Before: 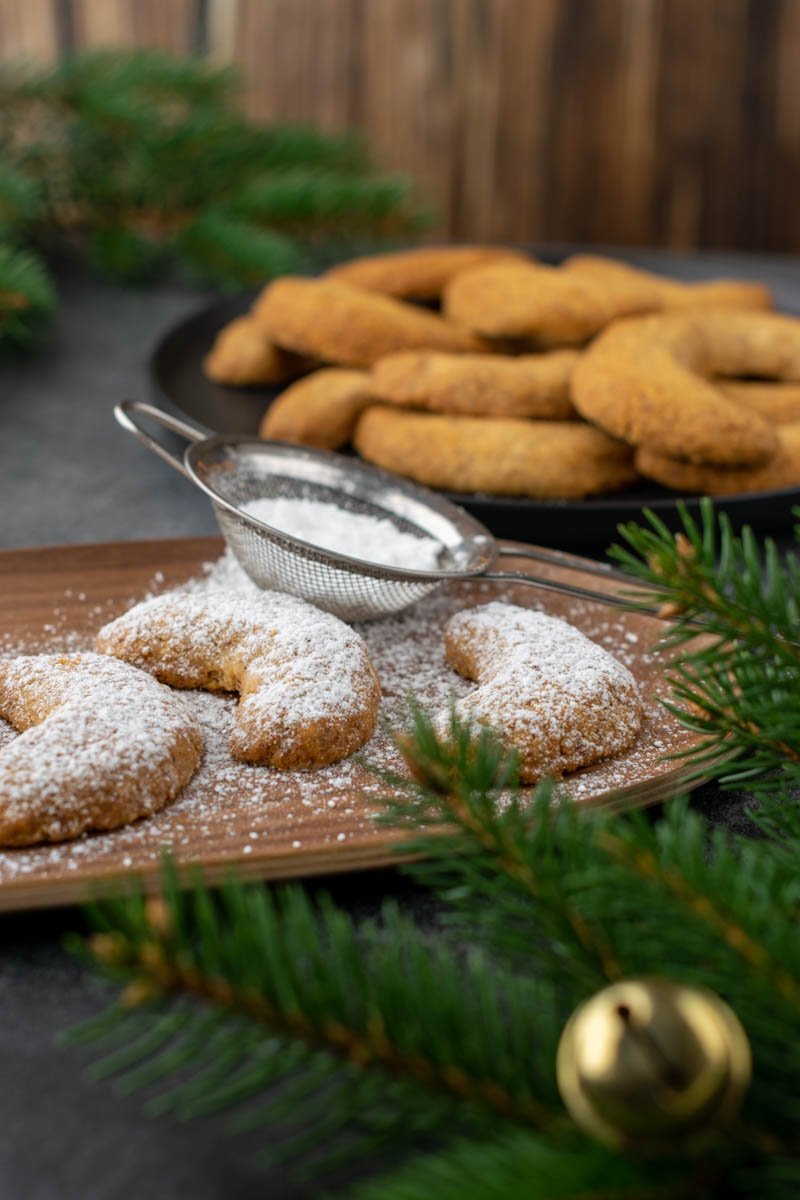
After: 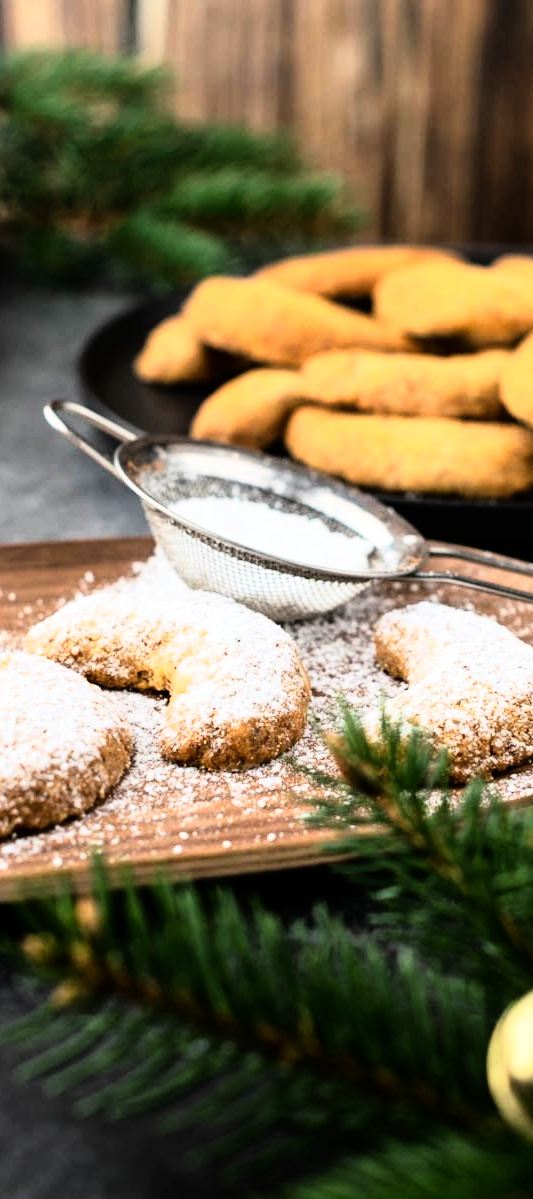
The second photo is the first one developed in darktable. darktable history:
crop and rotate: left 8.786%, right 24.548%
rgb curve: curves: ch0 [(0, 0) (0.21, 0.15) (0.24, 0.21) (0.5, 0.75) (0.75, 0.96) (0.89, 0.99) (1, 1)]; ch1 [(0, 0.02) (0.21, 0.13) (0.25, 0.2) (0.5, 0.67) (0.75, 0.9) (0.89, 0.97) (1, 1)]; ch2 [(0, 0.02) (0.21, 0.13) (0.25, 0.2) (0.5, 0.67) (0.75, 0.9) (0.89, 0.97) (1, 1)], compensate middle gray true
white balance: red 1, blue 1
